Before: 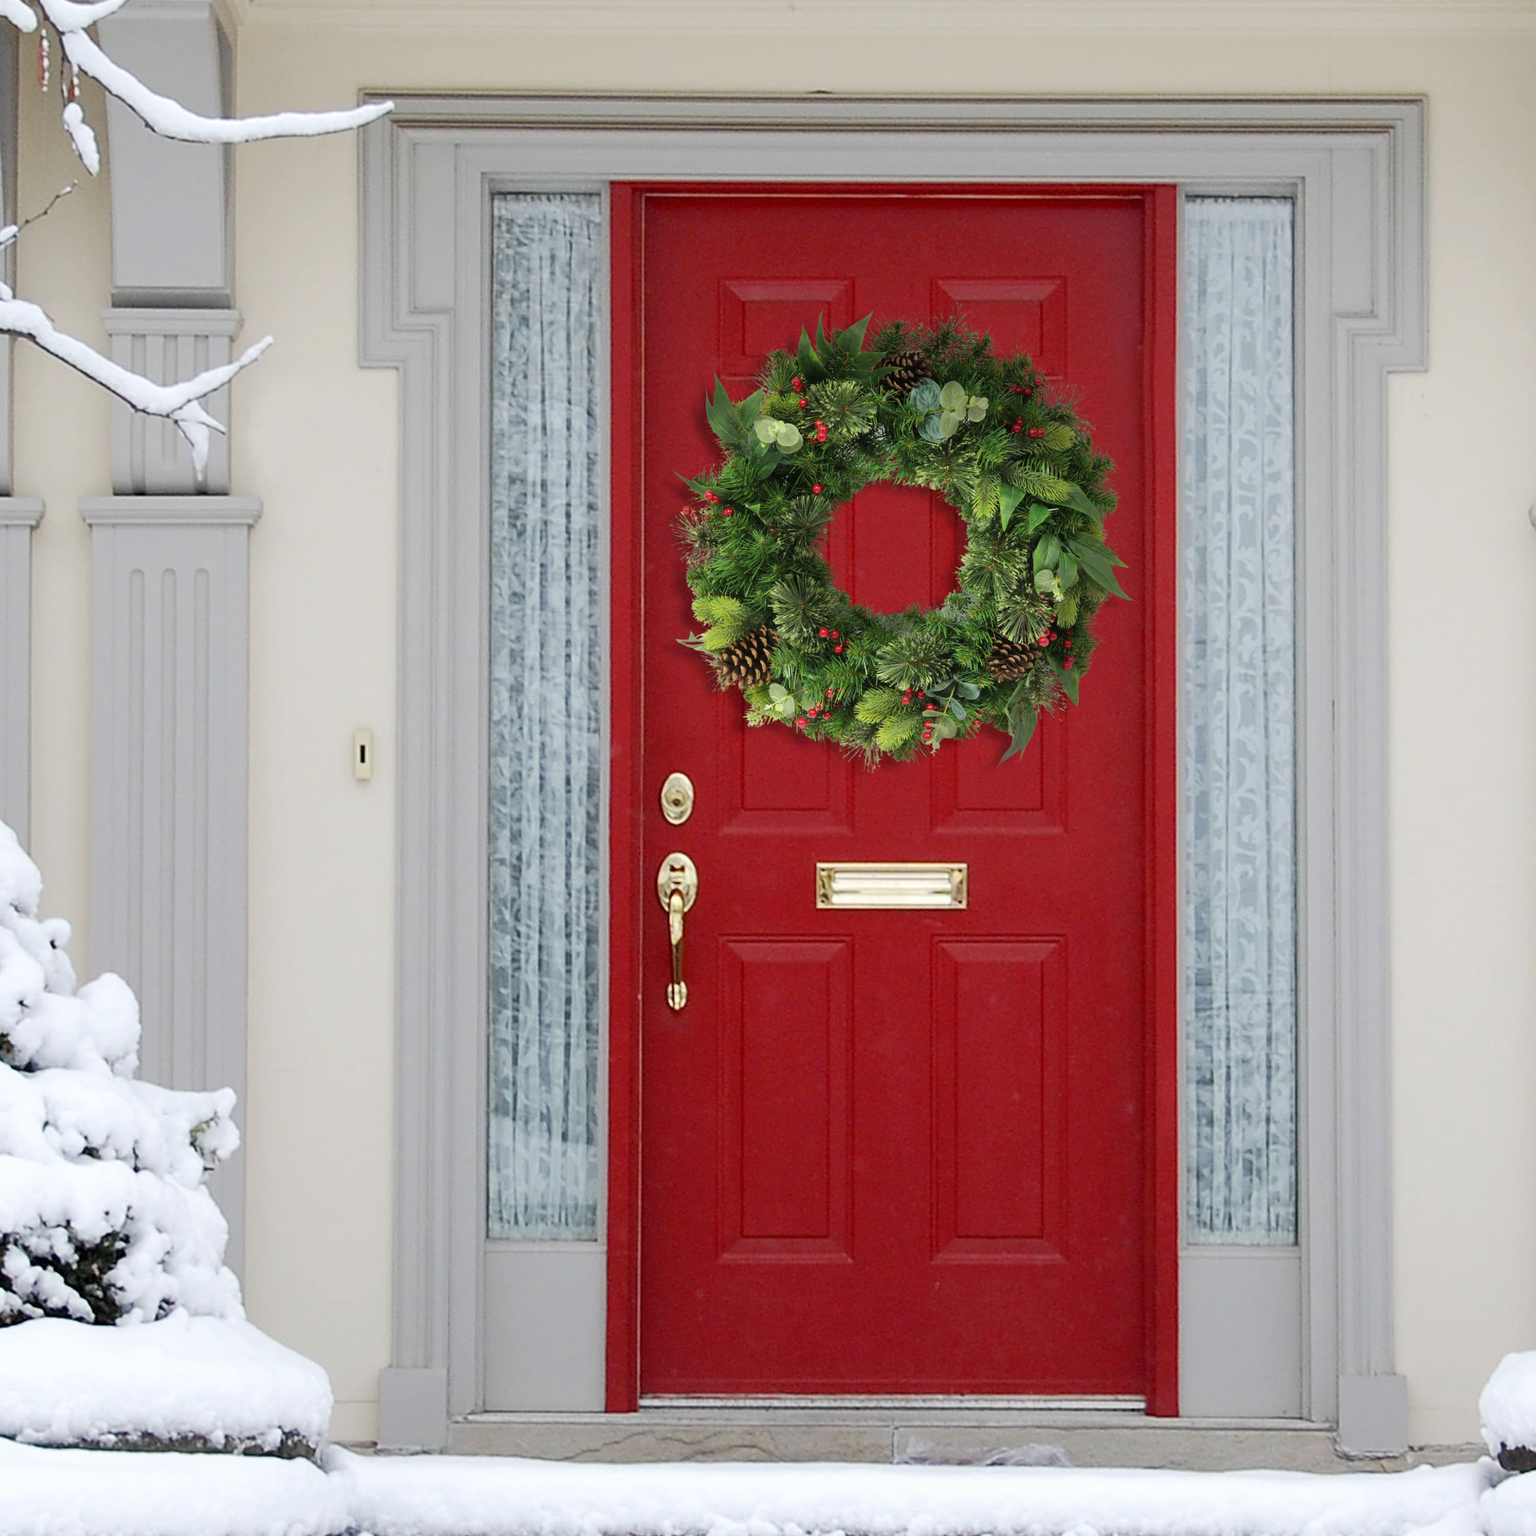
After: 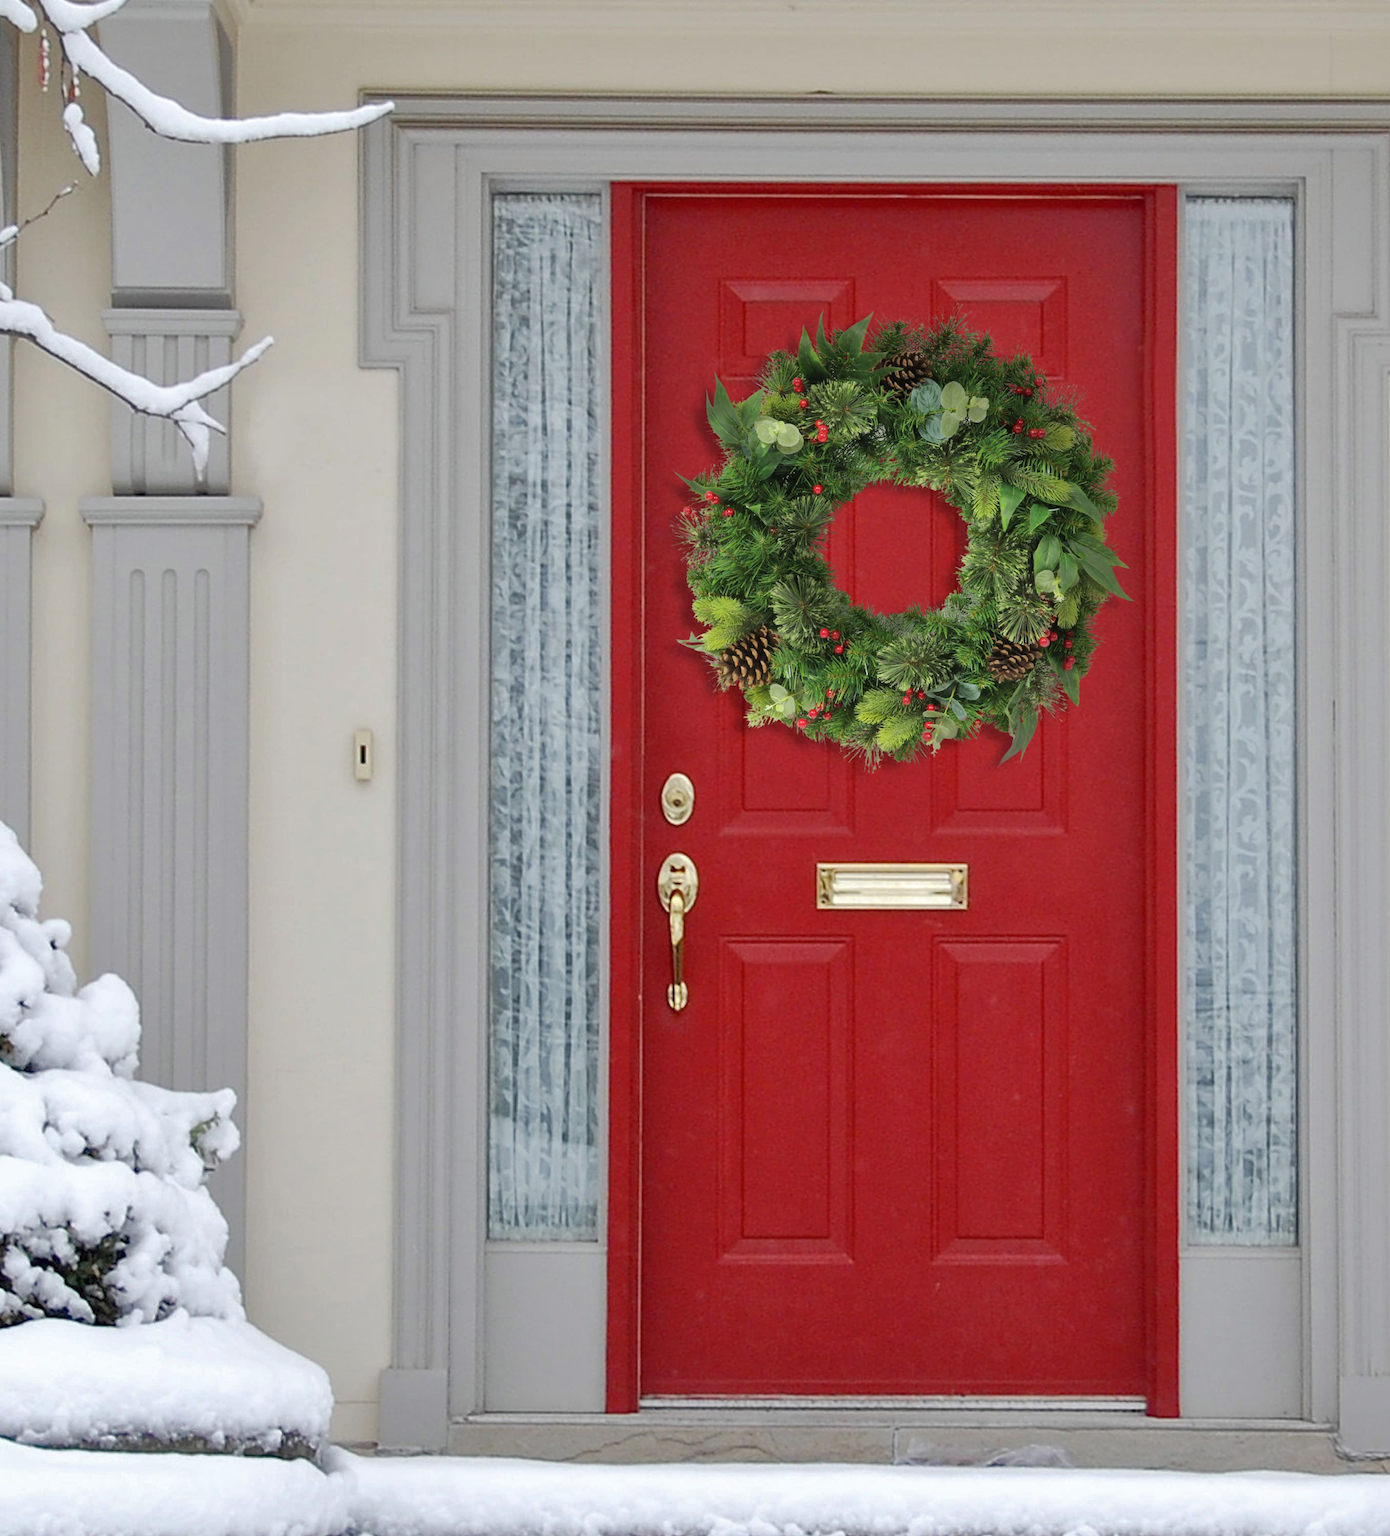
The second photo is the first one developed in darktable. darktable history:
crop: right 9.509%, bottom 0.031%
shadows and highlights: on, module defaults
